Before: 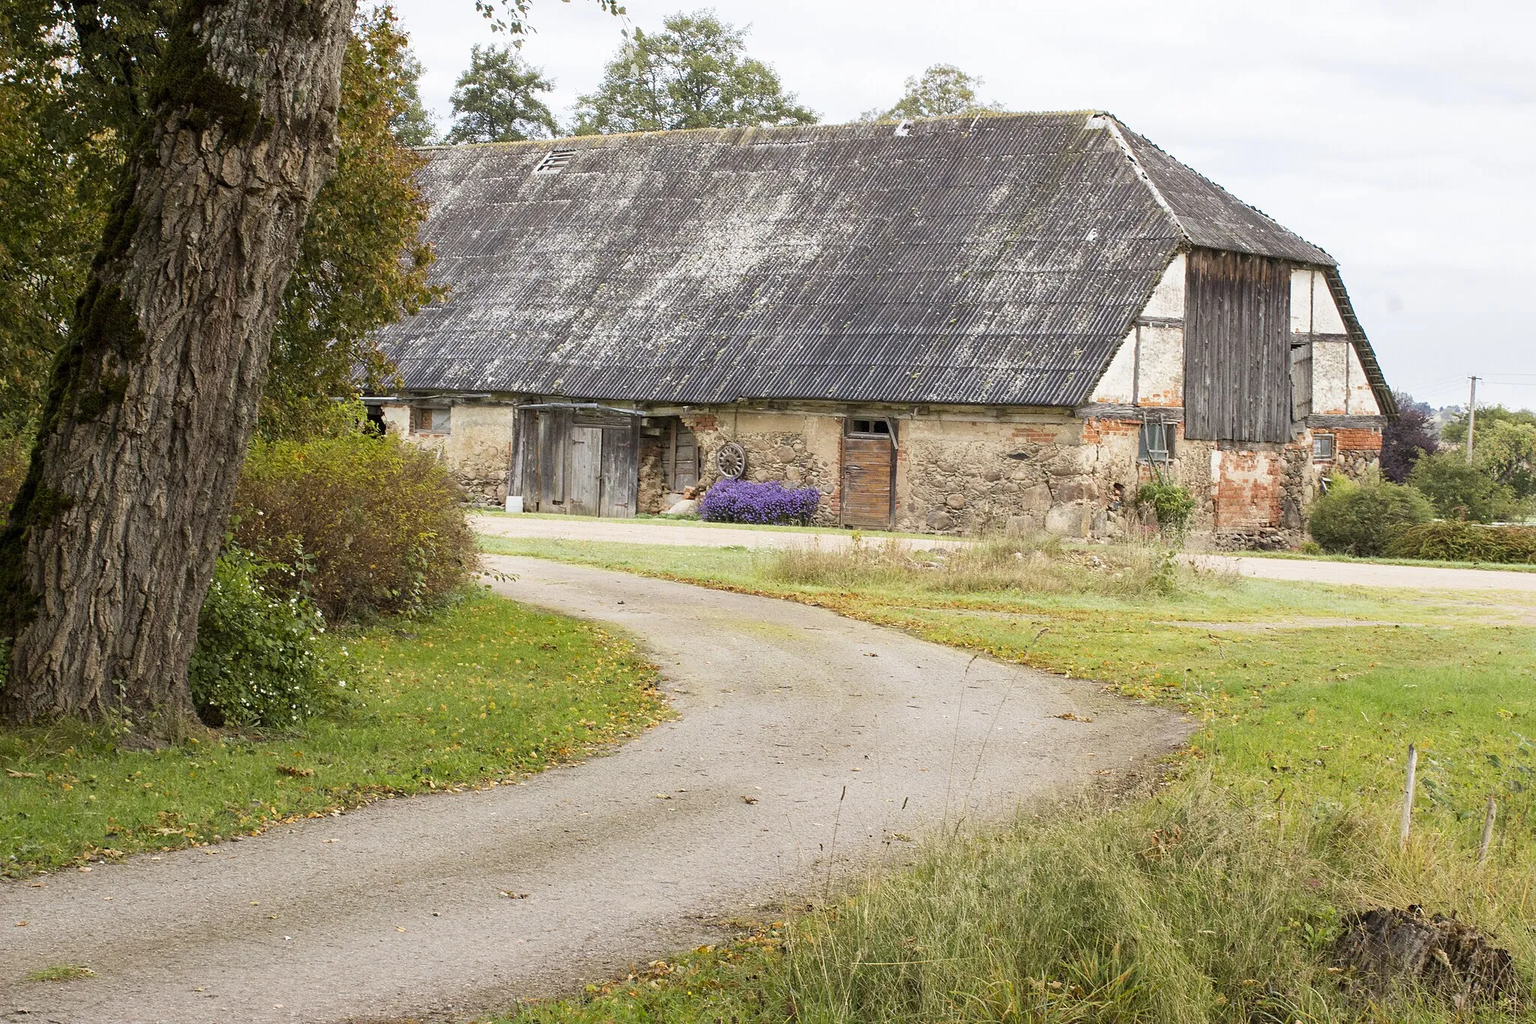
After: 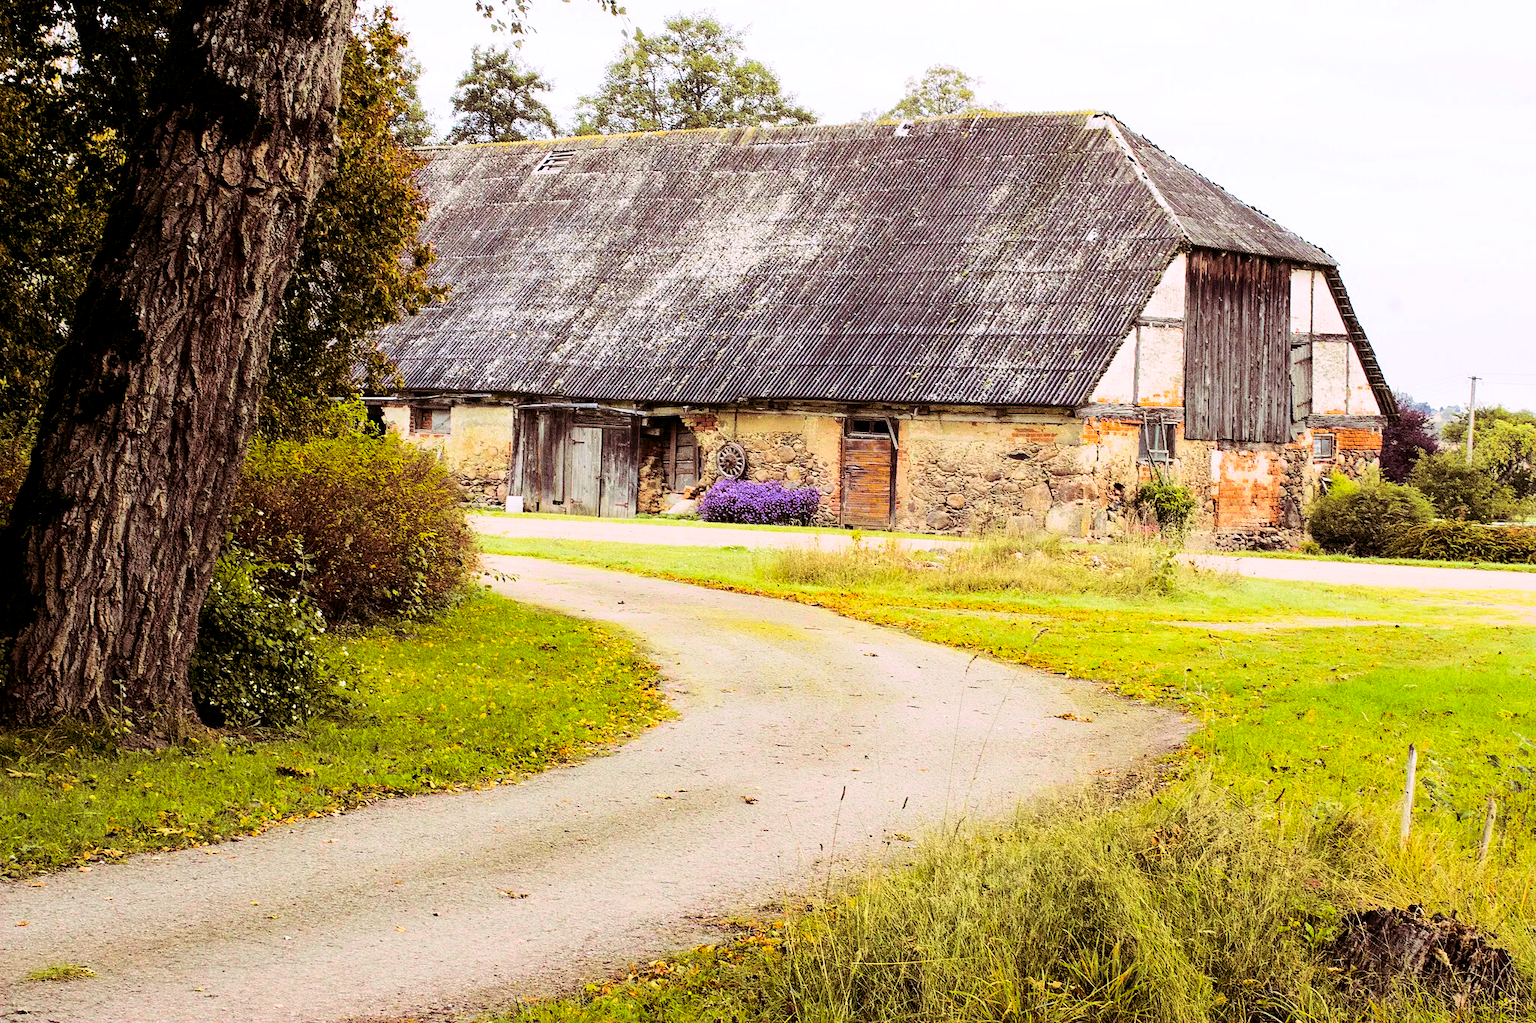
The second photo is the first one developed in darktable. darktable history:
tone curve: curves: ch0 [(0.003, 0) (0.066, 0.017) (0.163, 0.09) (0.264, 0.238) (0.395, 0.421) (0.517, 0.575) (0.633, 0.687) (0.791, 0.814) (1, 1)]; ch1 [(0, 0) (0.149, 0.17) (0.327, 0.339) (0.39, 0.403) (0.456, 0.463) (0.501, 0.502) (0.512, 0.507) (0.53, 0.533) (0.575, 0.592) (0.671, 0.655) (0.729, 0.679) (1, 1)]; ch2 [(0, 0) (0.337, 0.382) (0.464, 0.47) (0.501, 0.502) (0.527, 0.532) (0.563, 0.555) (0.615, 0.61) (0.663, 0.68) (1, 1)], color space Lab, independent channels, preserve colors none
split-toning: highlights › hue 298.8°, highlights › saturation 0.73, compress 41.76%
contrast brightness saturation: contrast 0.26, brightness 0.02, saturation 0.87
